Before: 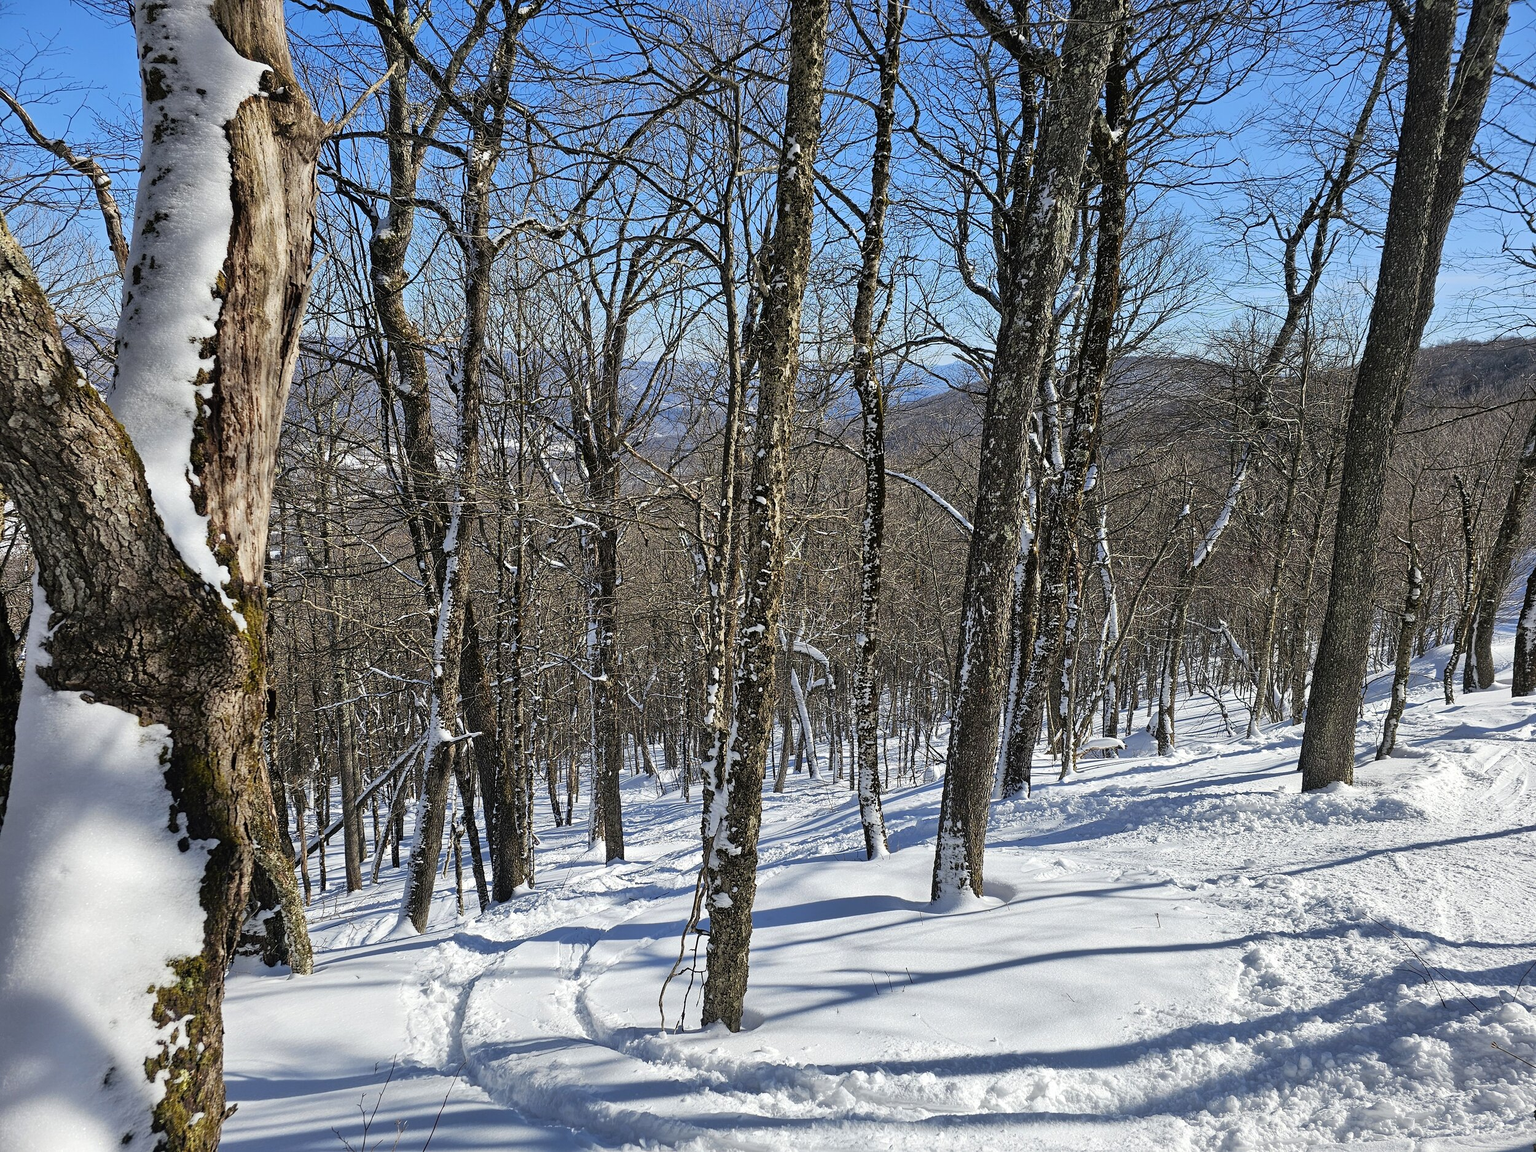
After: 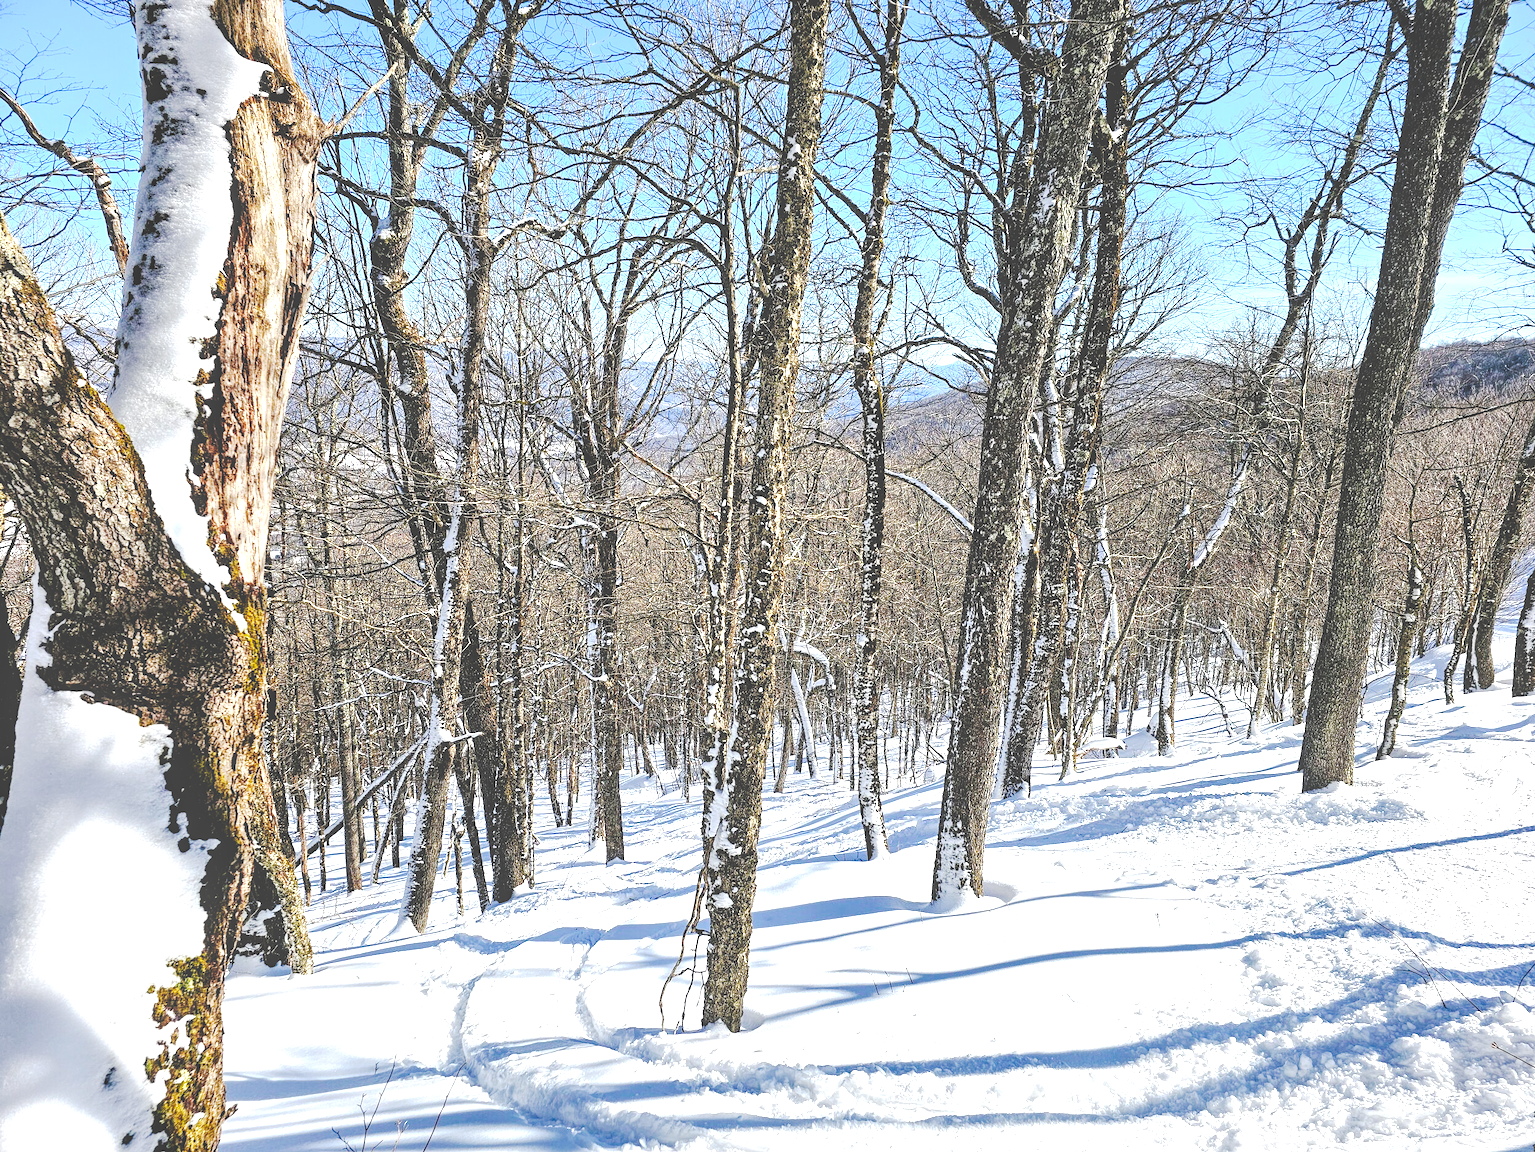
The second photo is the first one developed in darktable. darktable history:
local contrast: on, module defaults
exposure: black level correction 0, exposure 1.099 EV, compensate highlight preservation false
tone curve: curves: ch0 [(0, 0) (0.003, 0.26) (0.011, 0.26) (0.025, 0.26) (0.044, 0.257) (0.069, 0.257) (0.1, 0.257) (0.136, 0.255) (0.177, 0.258) (0.224, 0.272) (0.277, 0.294) (0.335, 0.346) (0.399, 0.422) (0.468, 0.536) (0.543, 0.657) (0.623, 0.757) (0.709, 0.823) (0.801, 0.872) (0.898, 0.92) (1, 1)], preserve colors none
